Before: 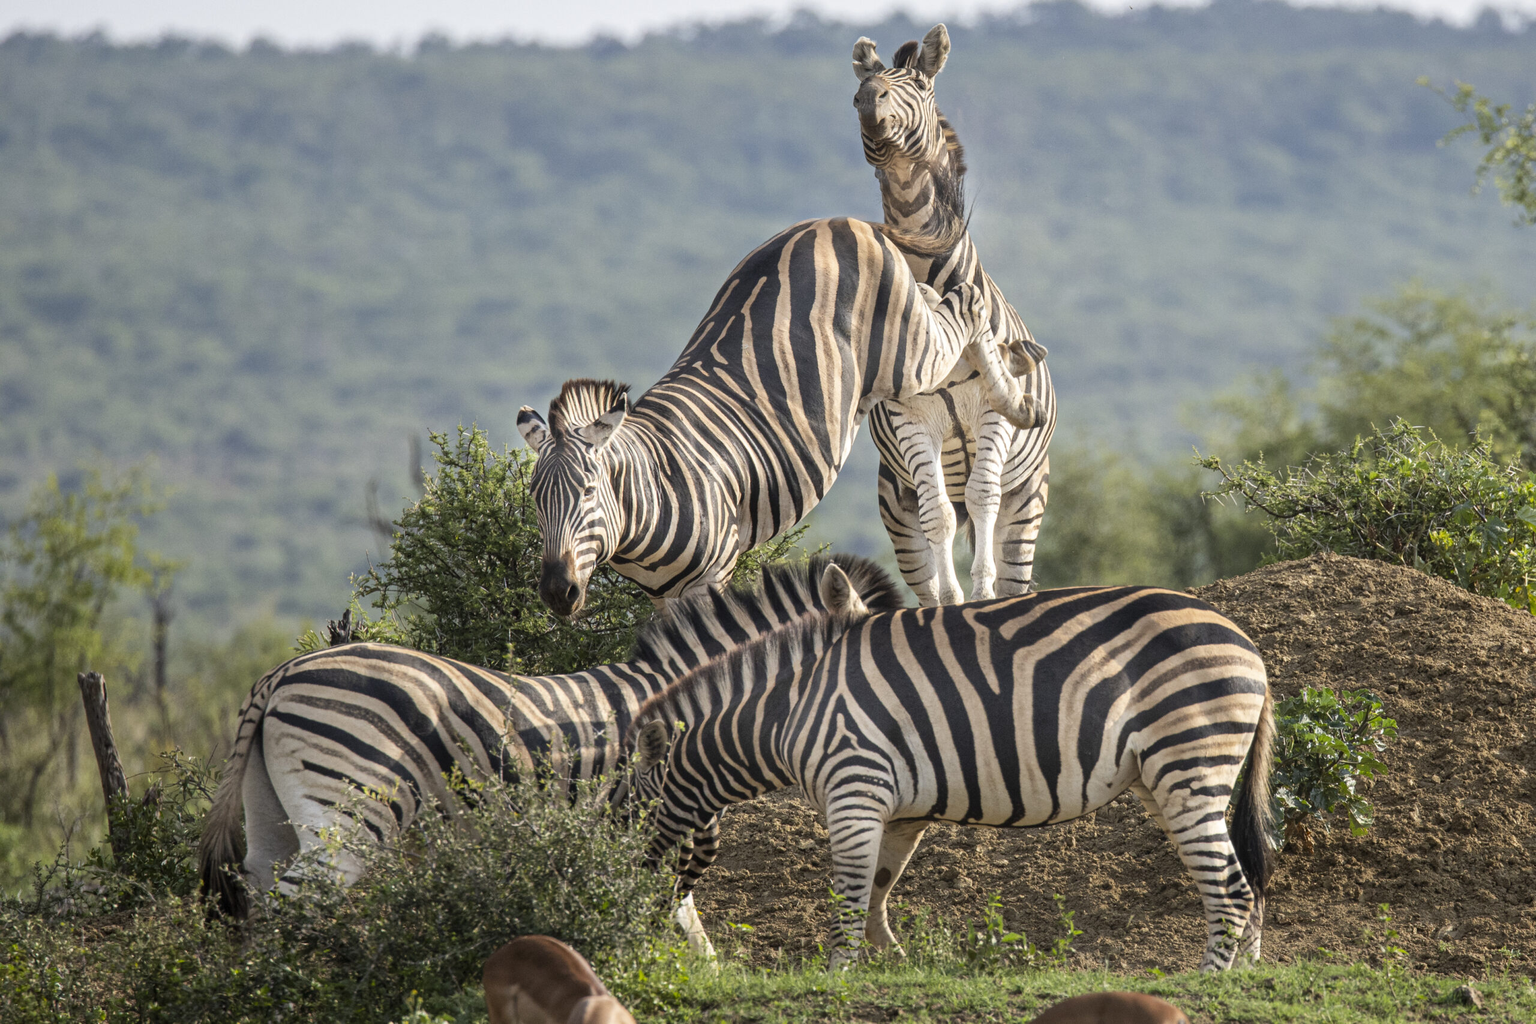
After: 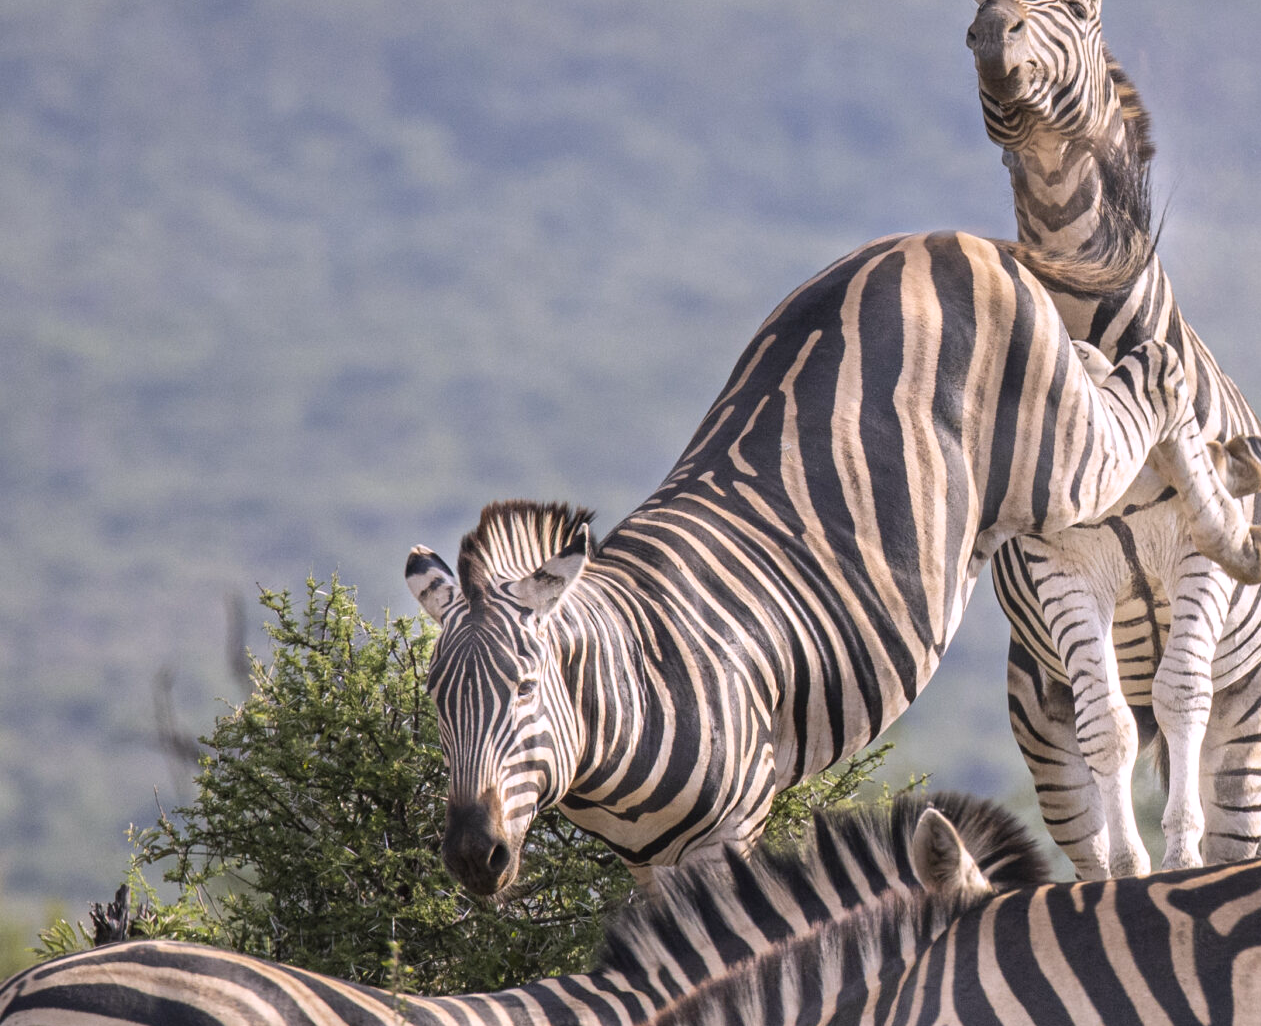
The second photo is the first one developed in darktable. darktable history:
white balance: red 1.05, blue 1.072
crop: left 17.835%, top 7.675%, right 32.881%, bottom 32.213%
